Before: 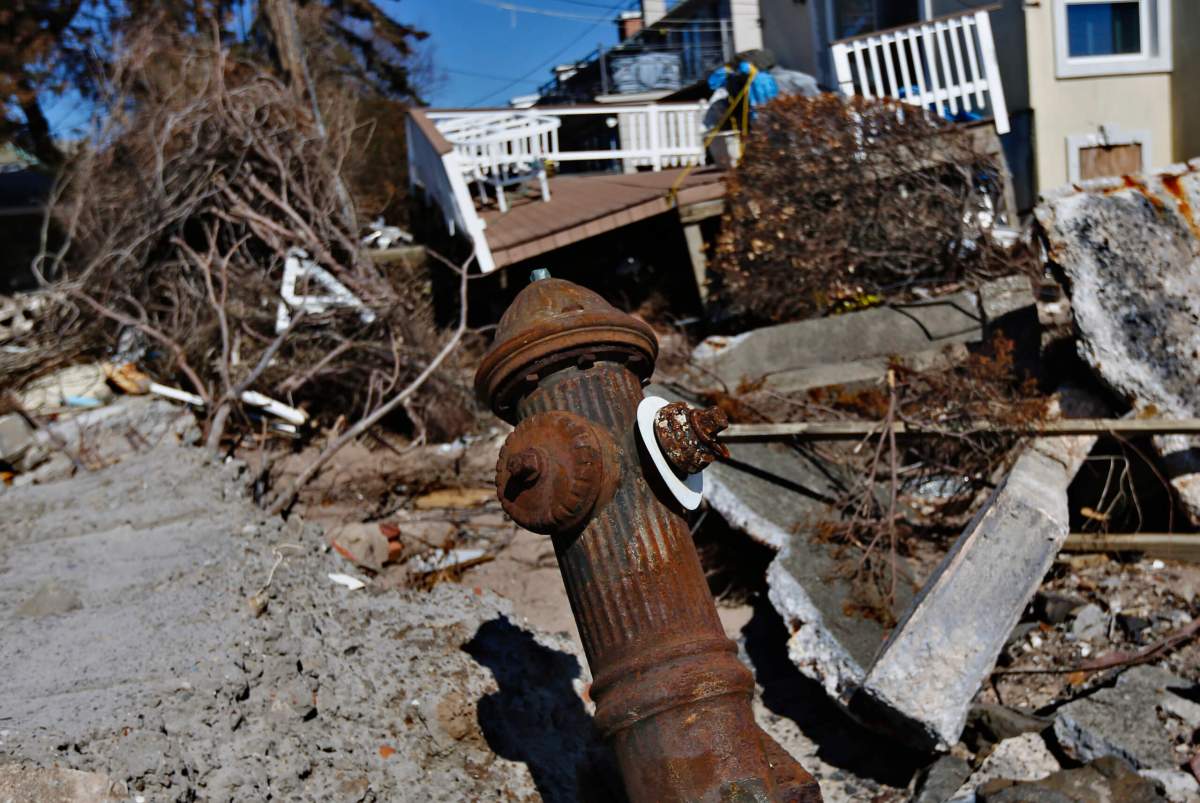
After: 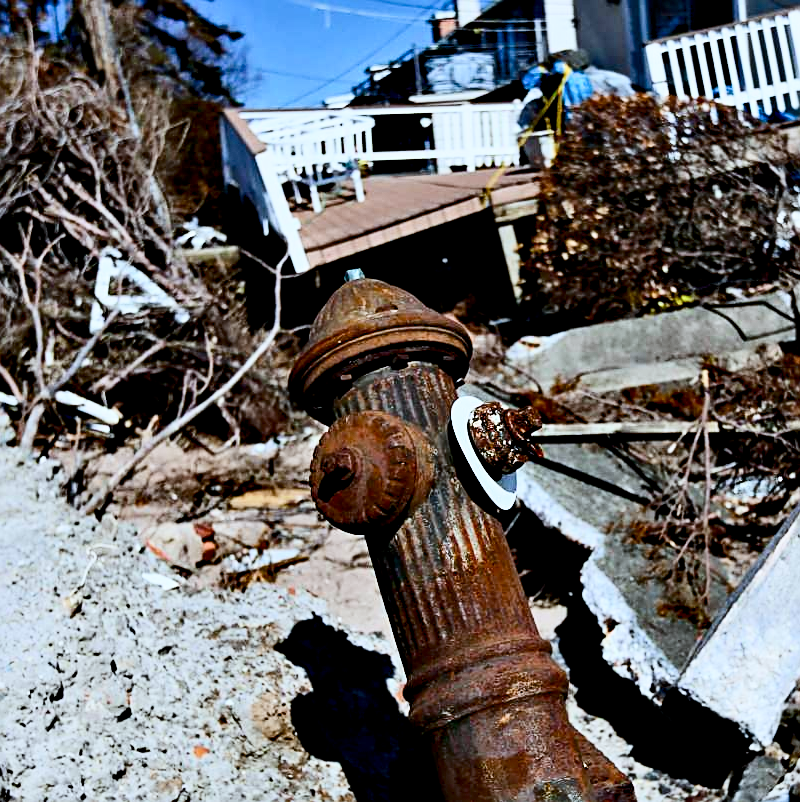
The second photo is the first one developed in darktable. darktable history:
exposure: black level correction 0.01, exposure 1 EV, compensate highlight preservation false
shadows and highlights: shadows -23.28, highlights 47.58, soften with gaussian
contrast brightness saturation: contrast 0.283
crop and rotate: left 15.523%, right 17.773%
sharpen: on, module defaults
filmic rgb: black relative exposure -8.03 EV, white relative exposure 3.84 EV, hardness 4.28
color calibration: illuminant F (fluorescent), F source F9 (Cool White Deluxe 4150 K) – high CRI, x 0.374, y 0.373, temperature 4162.62 K
